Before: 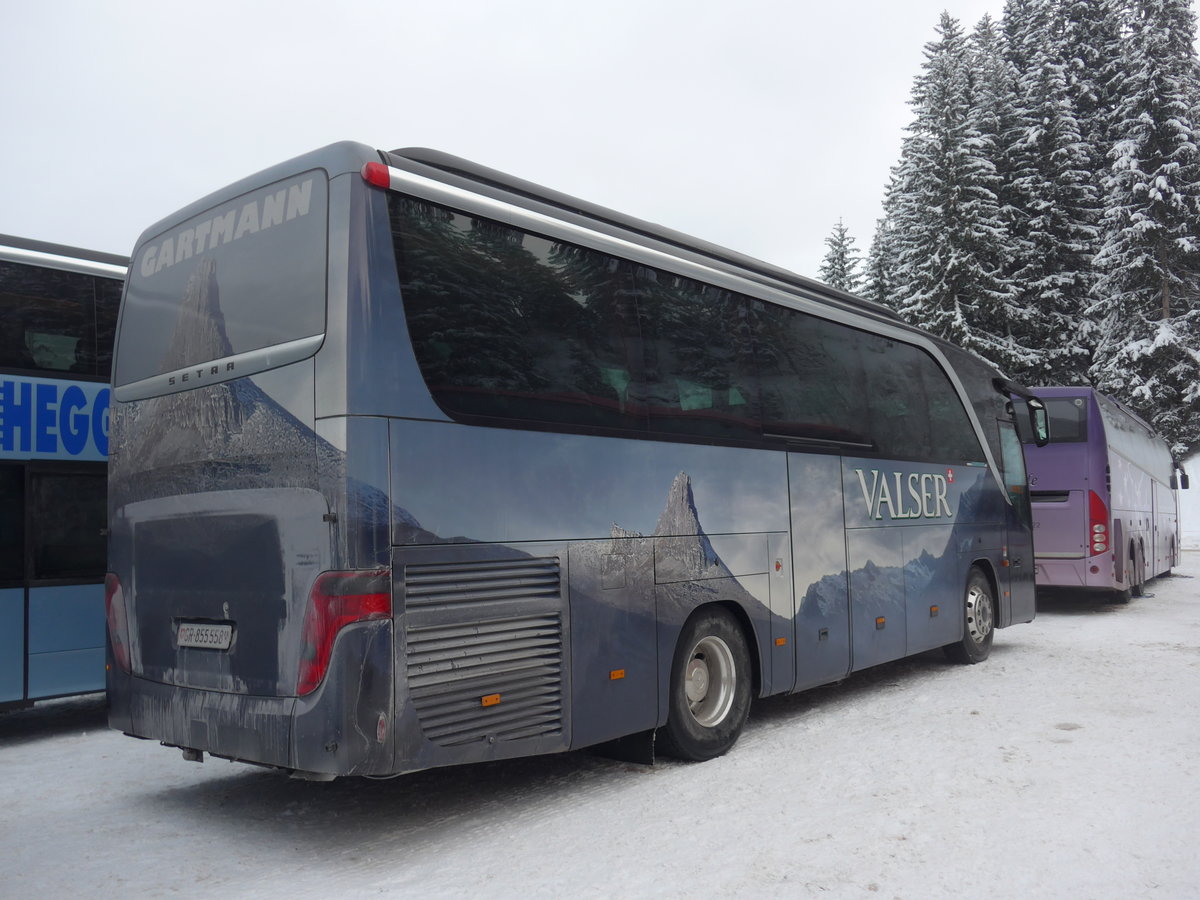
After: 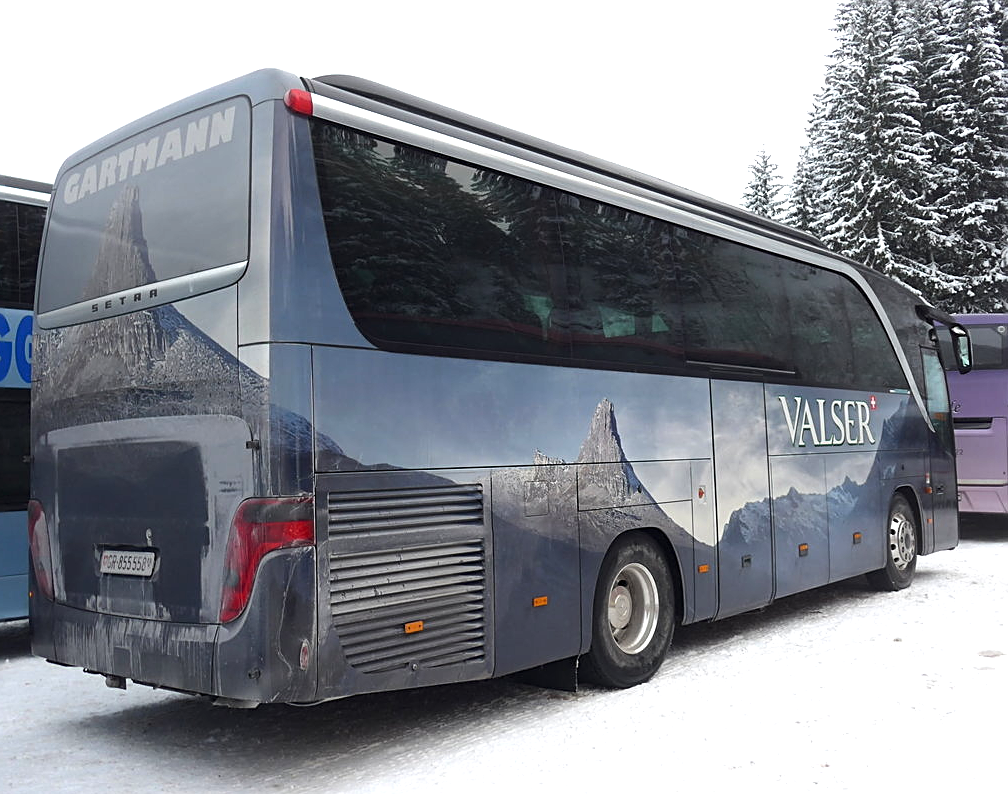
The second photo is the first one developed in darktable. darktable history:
sharpen: on, module defaults
exposure: black level correction 0.001, exposure 0.5 EV, compensate exposure bias true, compensate highlight preservation false
tone equalizer: -8 EV -0.417 EV, -7 EV -0.389 EV, -6 EV -0.333 EV, -5 EV -0.222 EV, -3 EV 0.222 EV, -2 EV 0.333 EV, -1 EV 0.389 EV, +0 EV 0.417 EV, edges refinement/feathering 500, mask exposure compensation -1.57 EV, preserve details no
crop: left 6.446%, top 8.188%, right 9.538%, bottom 3.548%
